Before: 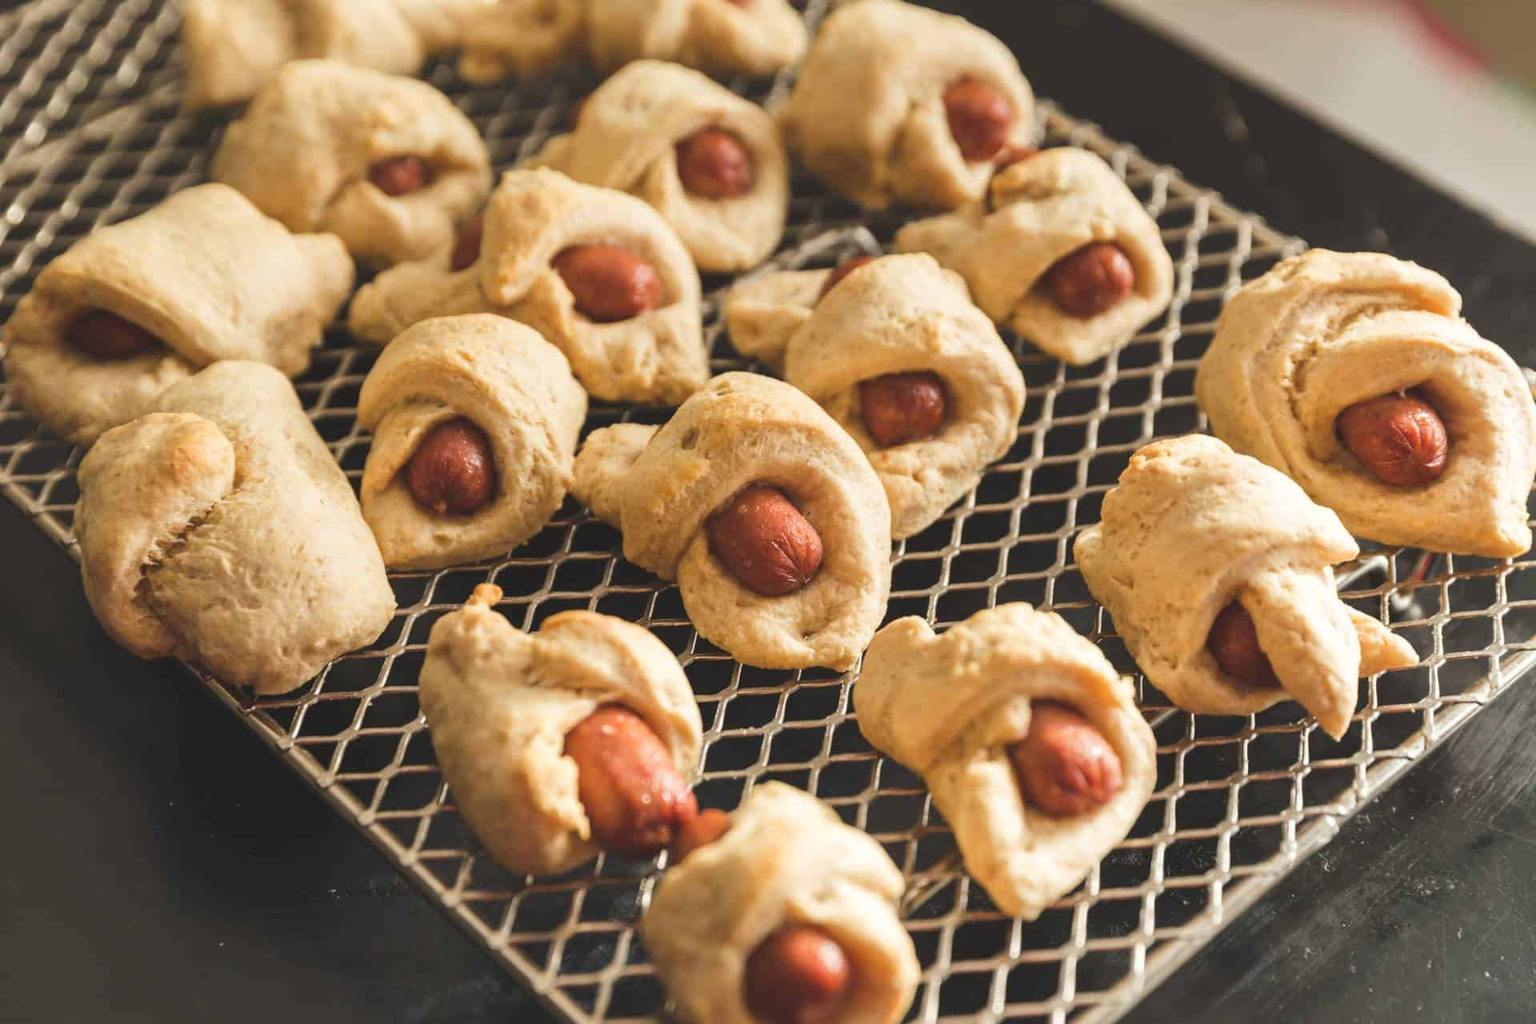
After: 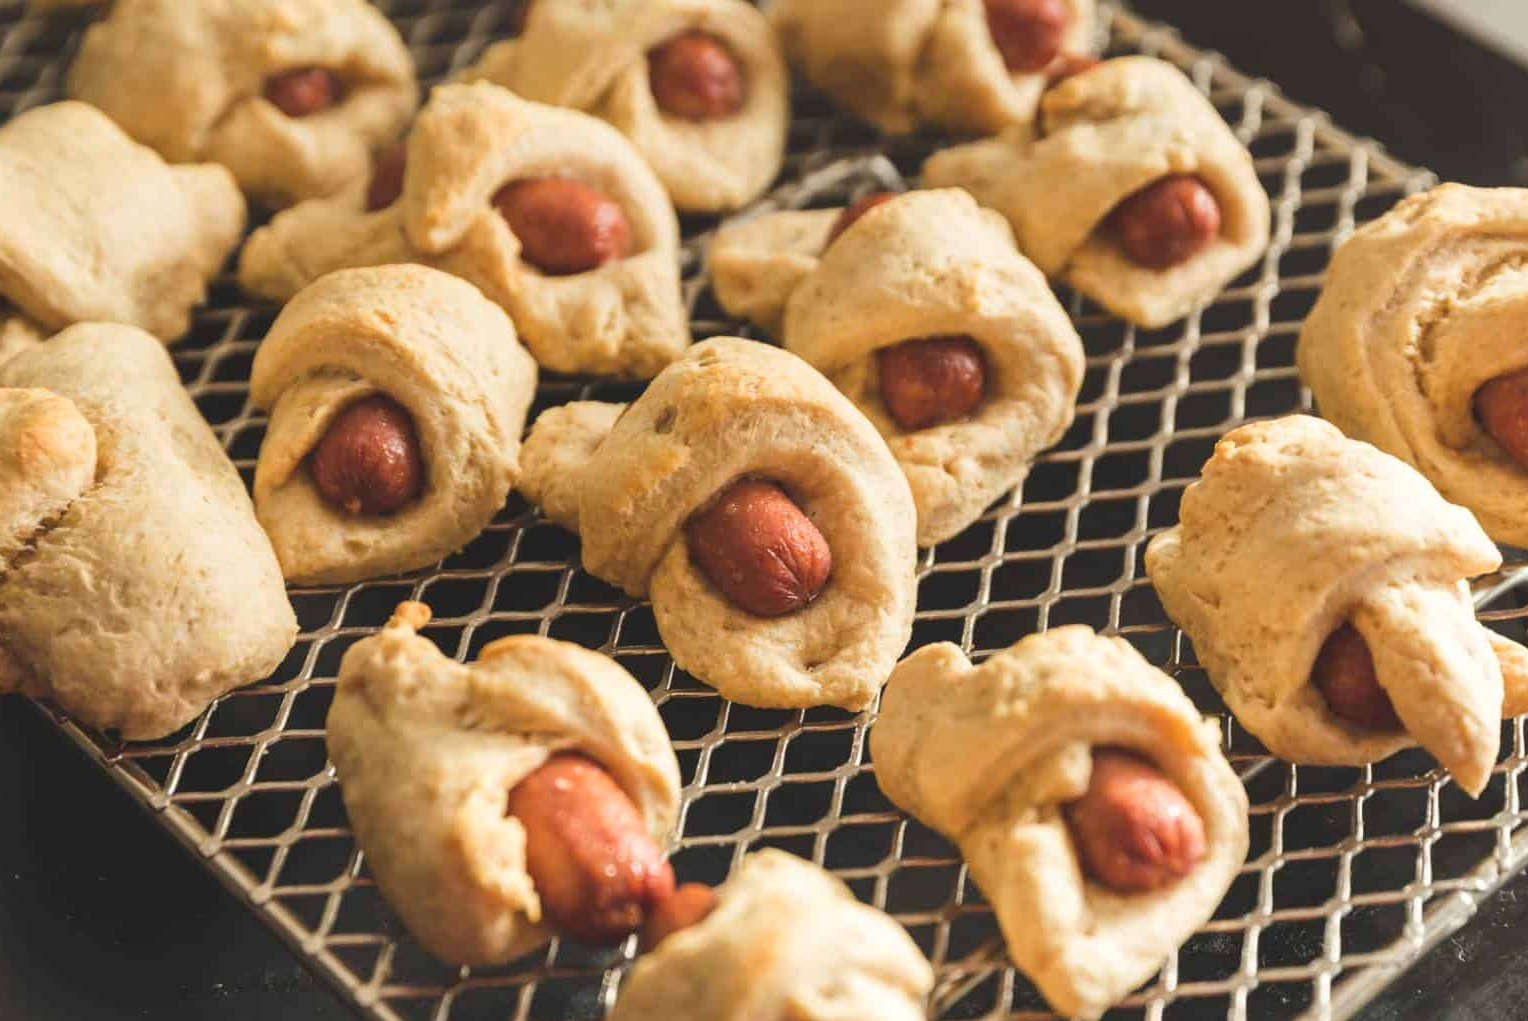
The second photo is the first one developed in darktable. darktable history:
color zones: curves: ch0 [(0, 0.5) (0.125, 0.4) (0.25, 0.5) (0.375, 0.4) (0.5, 0.4) (0.625, 0.35) (0.75, 0.35) (0.875, 0.5)]; ch1 [(0, 0.35) (0.125, 0.45) (0.25, 0.35) (0.375, 0.35) (0.5, 0.35) (0.625, 0.35) (0.75, 0.45) (0.875, 0.35)]; ch2 [(0, 0.6) (0.125, 0.5) (0.25, 0.5) (0.375, 0.6) (0.5, 0.6) (0.625, 0.5) (0.75, 0.5) (0.875, 0.5)], mix -120.07%
crop and rotate: left 10.309%, top 10.05%, right 10.08%, bottom 10.155%
